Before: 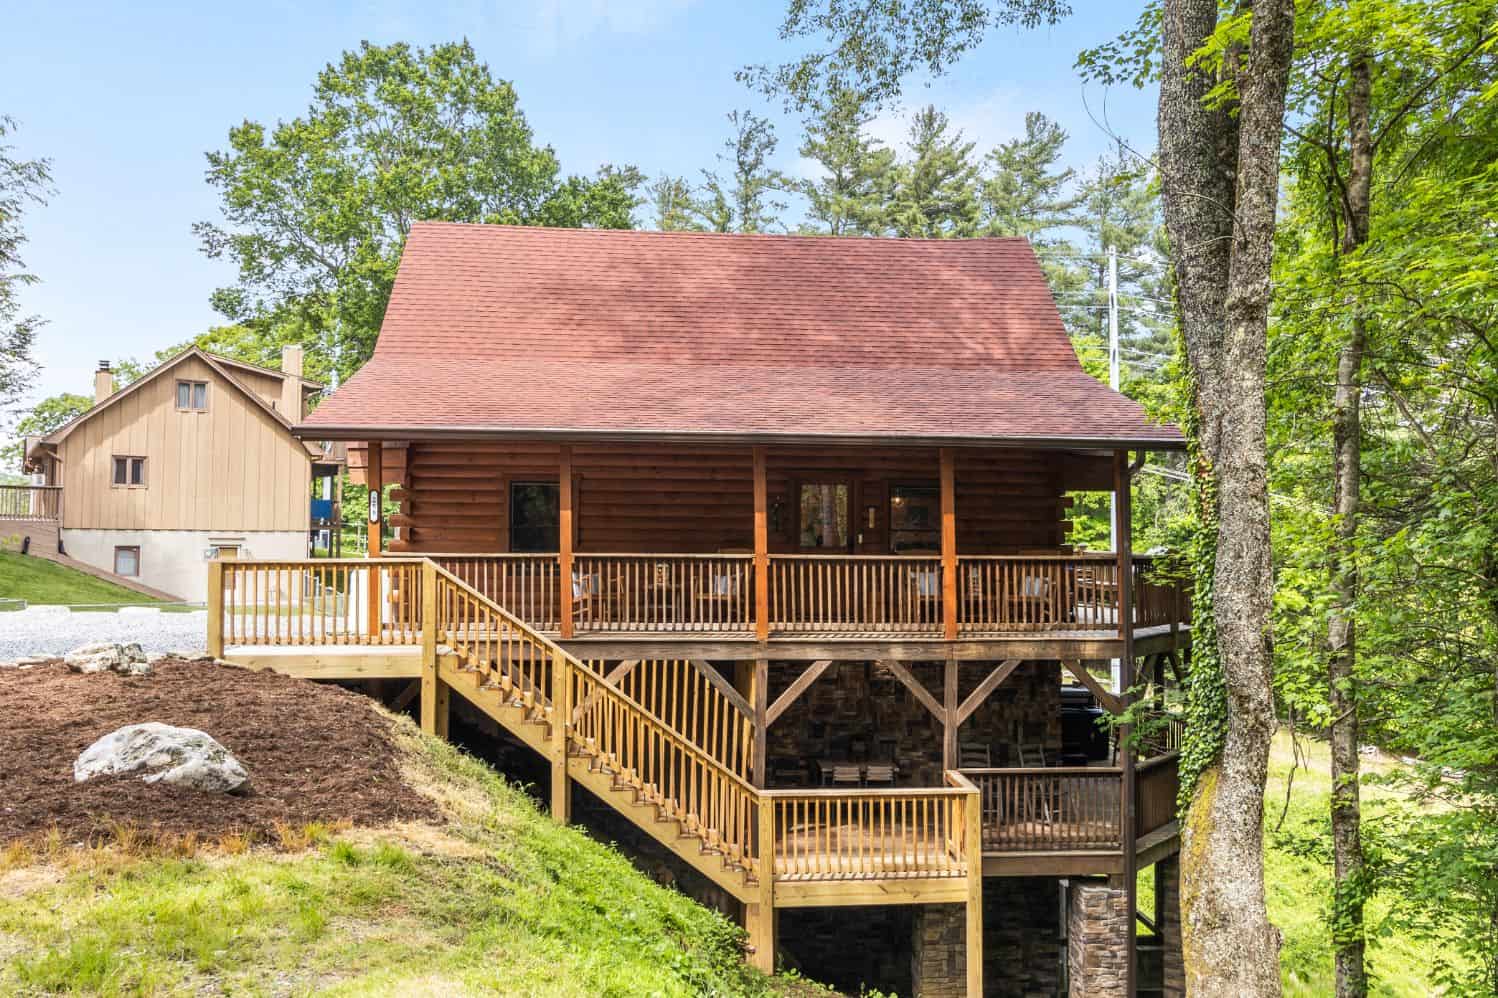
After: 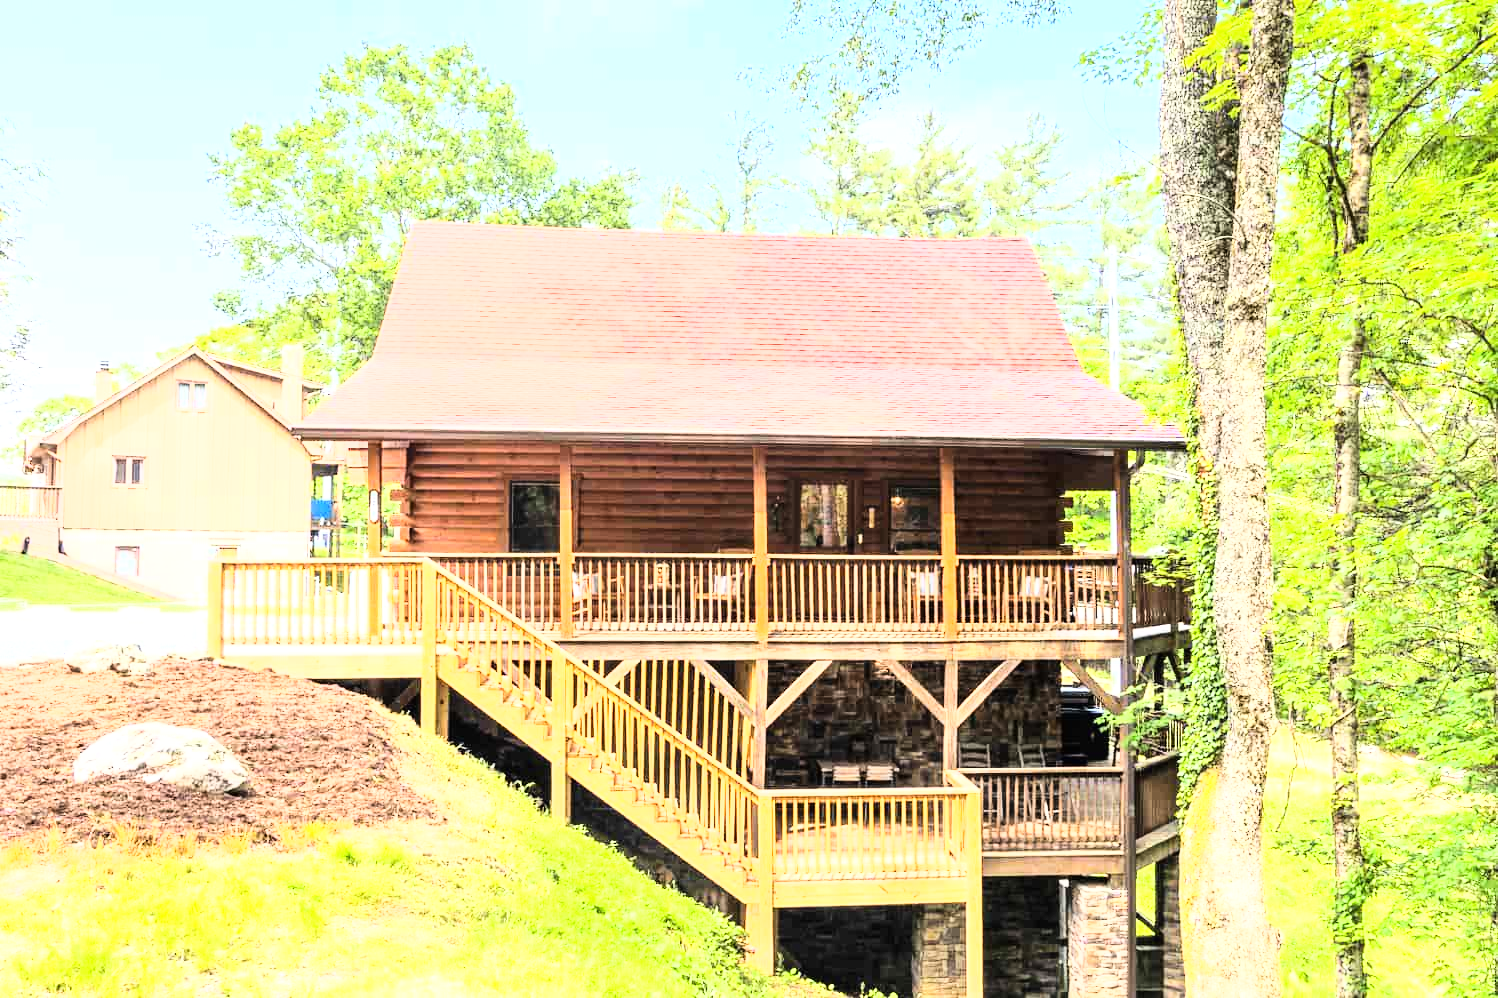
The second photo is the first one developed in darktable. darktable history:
exposure: black level correction 0, exposure 1.024 EV, compensate highlight preservation false
base curve: curves: ch0 [(0, 0) (0.007, 0.004) (0.027, 0.03) (0.046, 0.07) (0.207, 0.54) (0.442, 0.872) (0.673, 0.972) (1, 1)]
